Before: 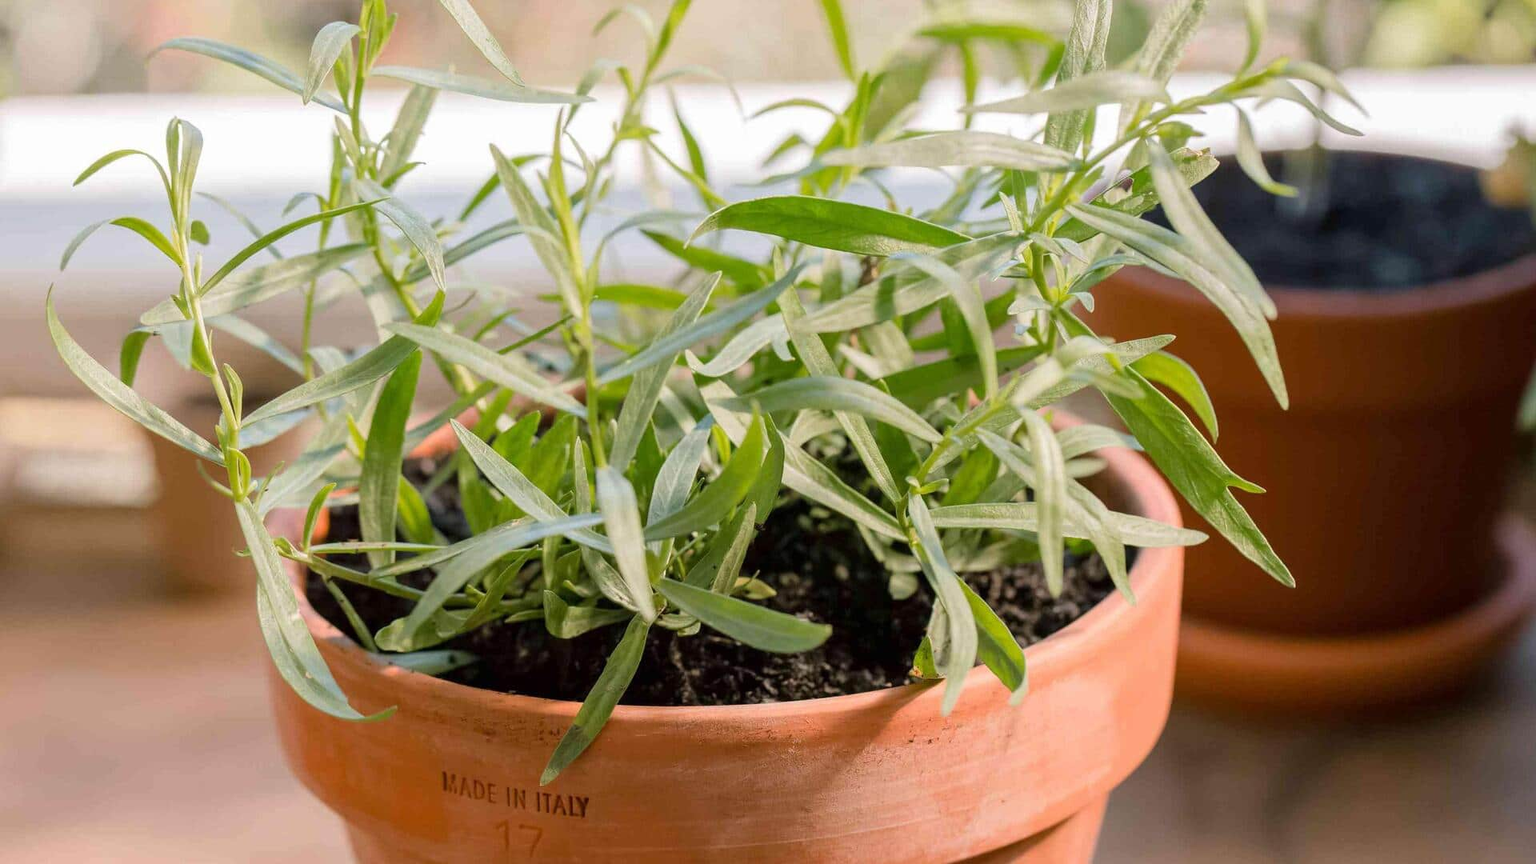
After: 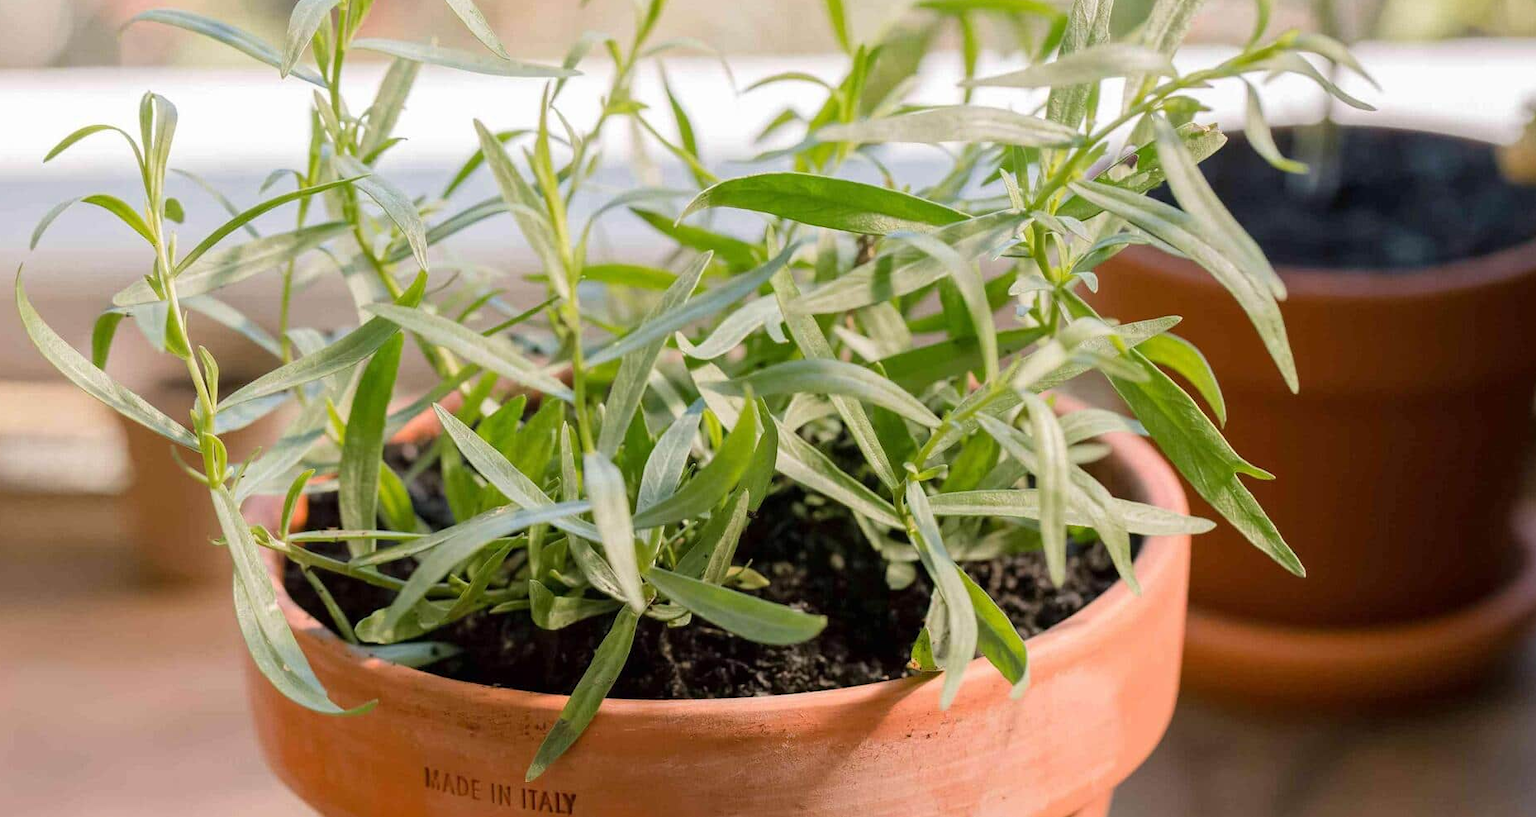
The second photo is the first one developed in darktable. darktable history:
crop: left 2.067%, top 3.347%, right 1.066%, bottom 4.902%
color zones: curves: ch0 [(0, 0.5) (0.143, 0.5) (0.286, 0.5) (0.429, 0.495) (0.571, 0.437) (0.714, 0.44) (0.857, 0.496) (1, 0.5)]
exposure: compensate exposure bias true, compensate highlight preservation false
